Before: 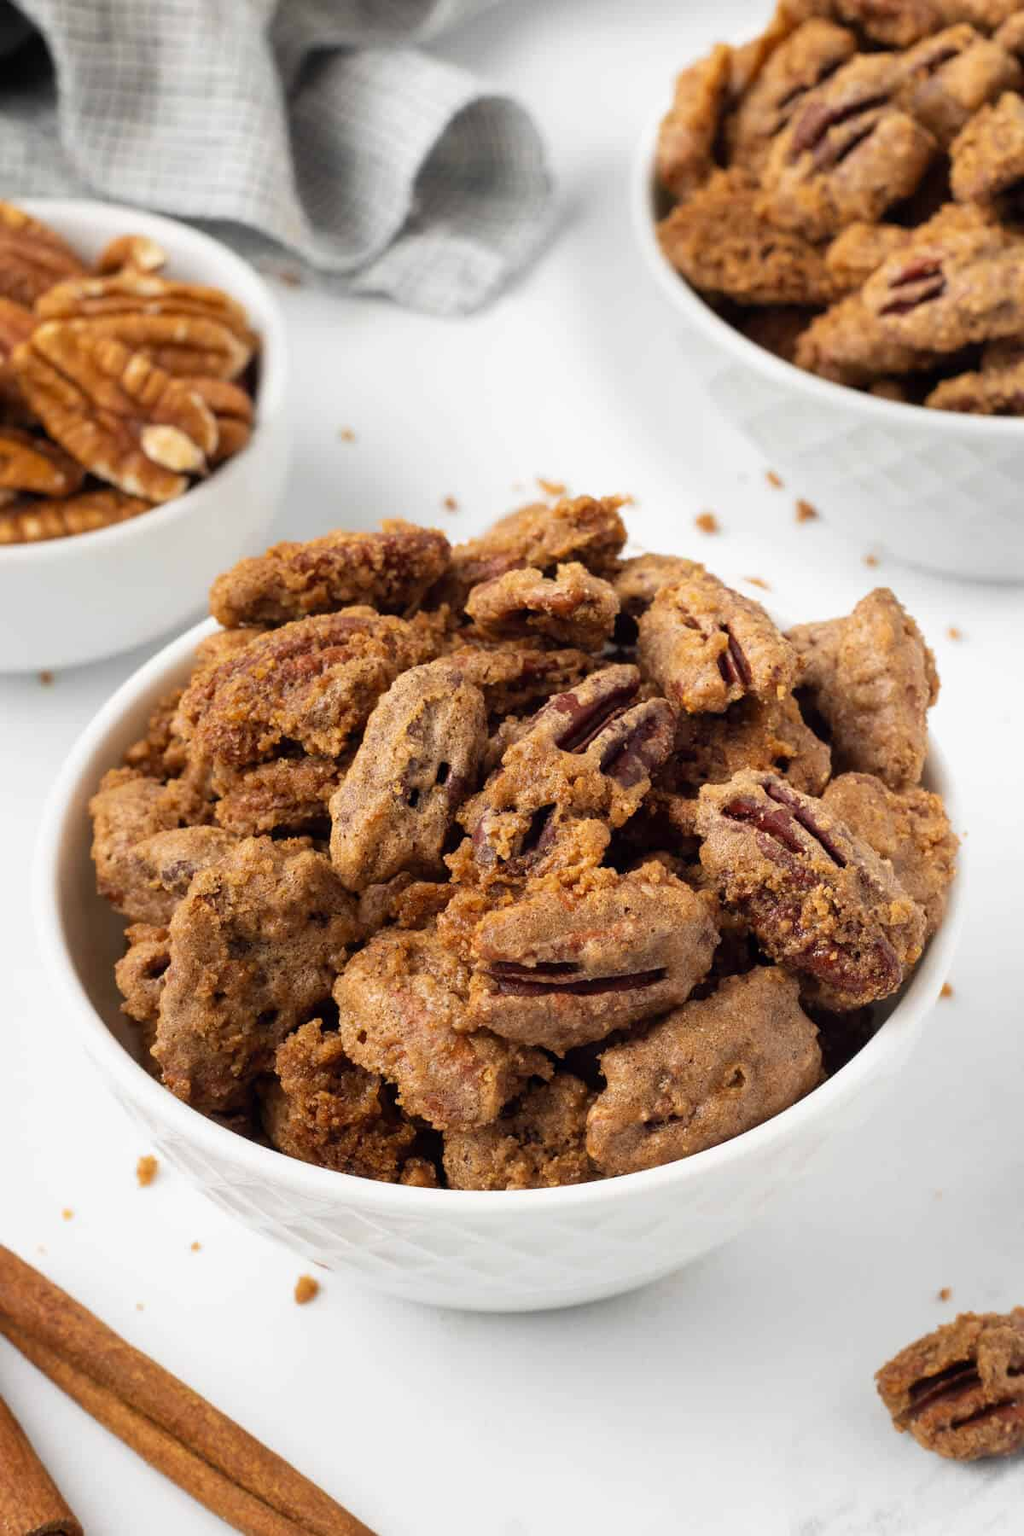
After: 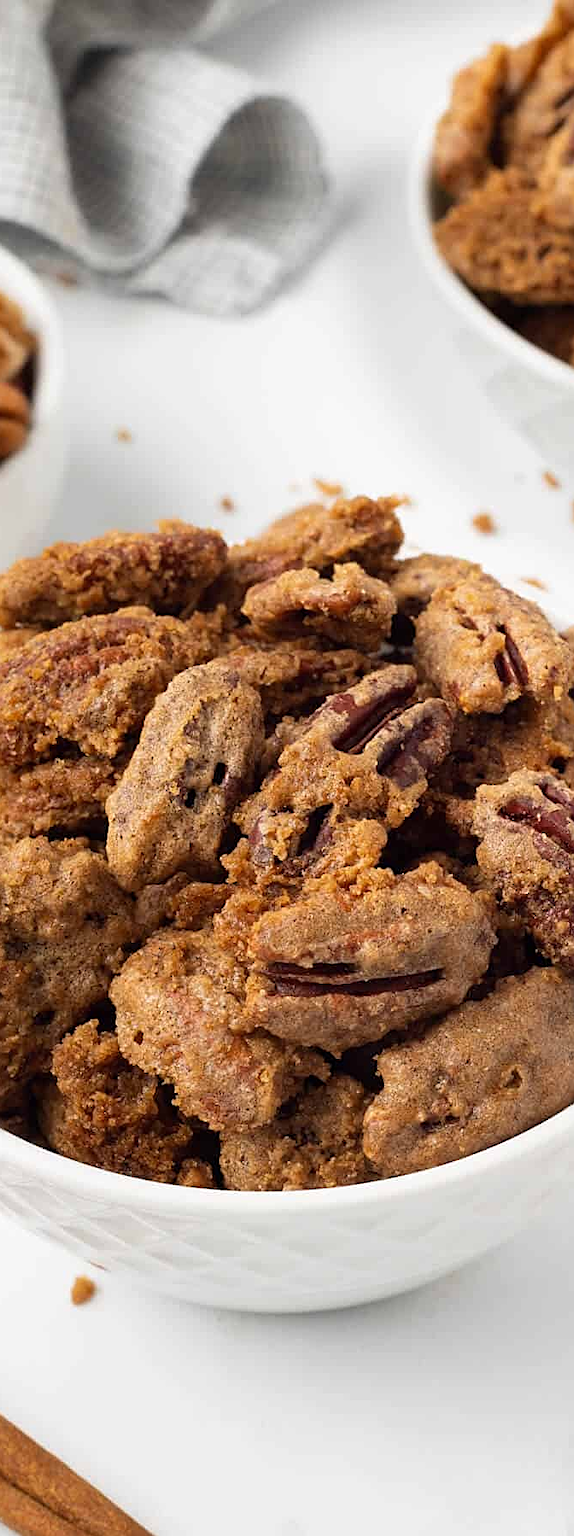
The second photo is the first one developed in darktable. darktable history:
sharpen: on, module defaults
crop: left 21.914%, right 21.992%, bottom 0.006%
